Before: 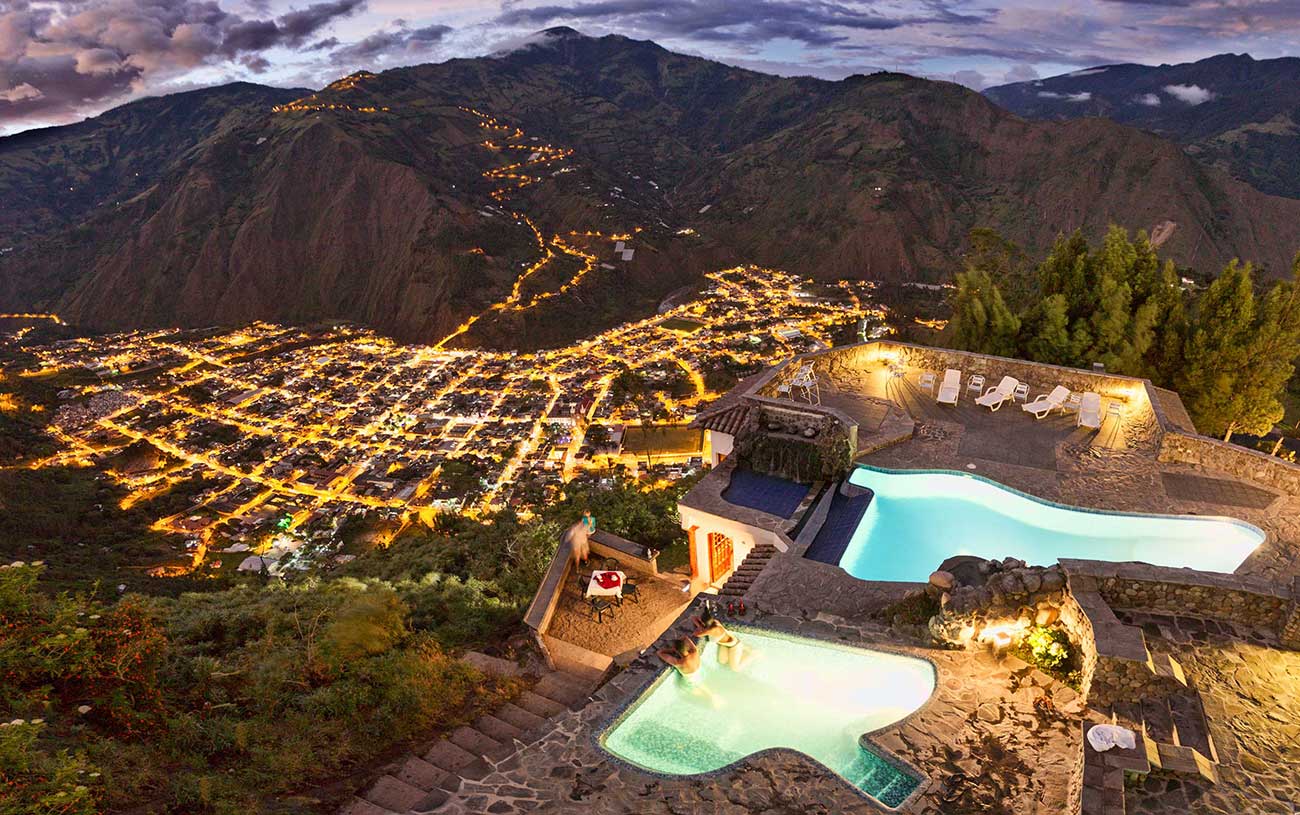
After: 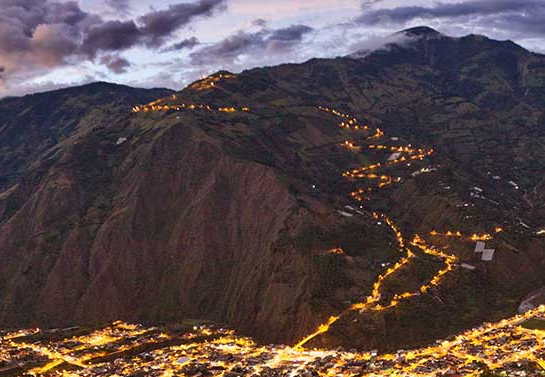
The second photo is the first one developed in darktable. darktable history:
crop and rotate: left 10.817%, top 0.062%, right 47.194%, bottom 53.626%
